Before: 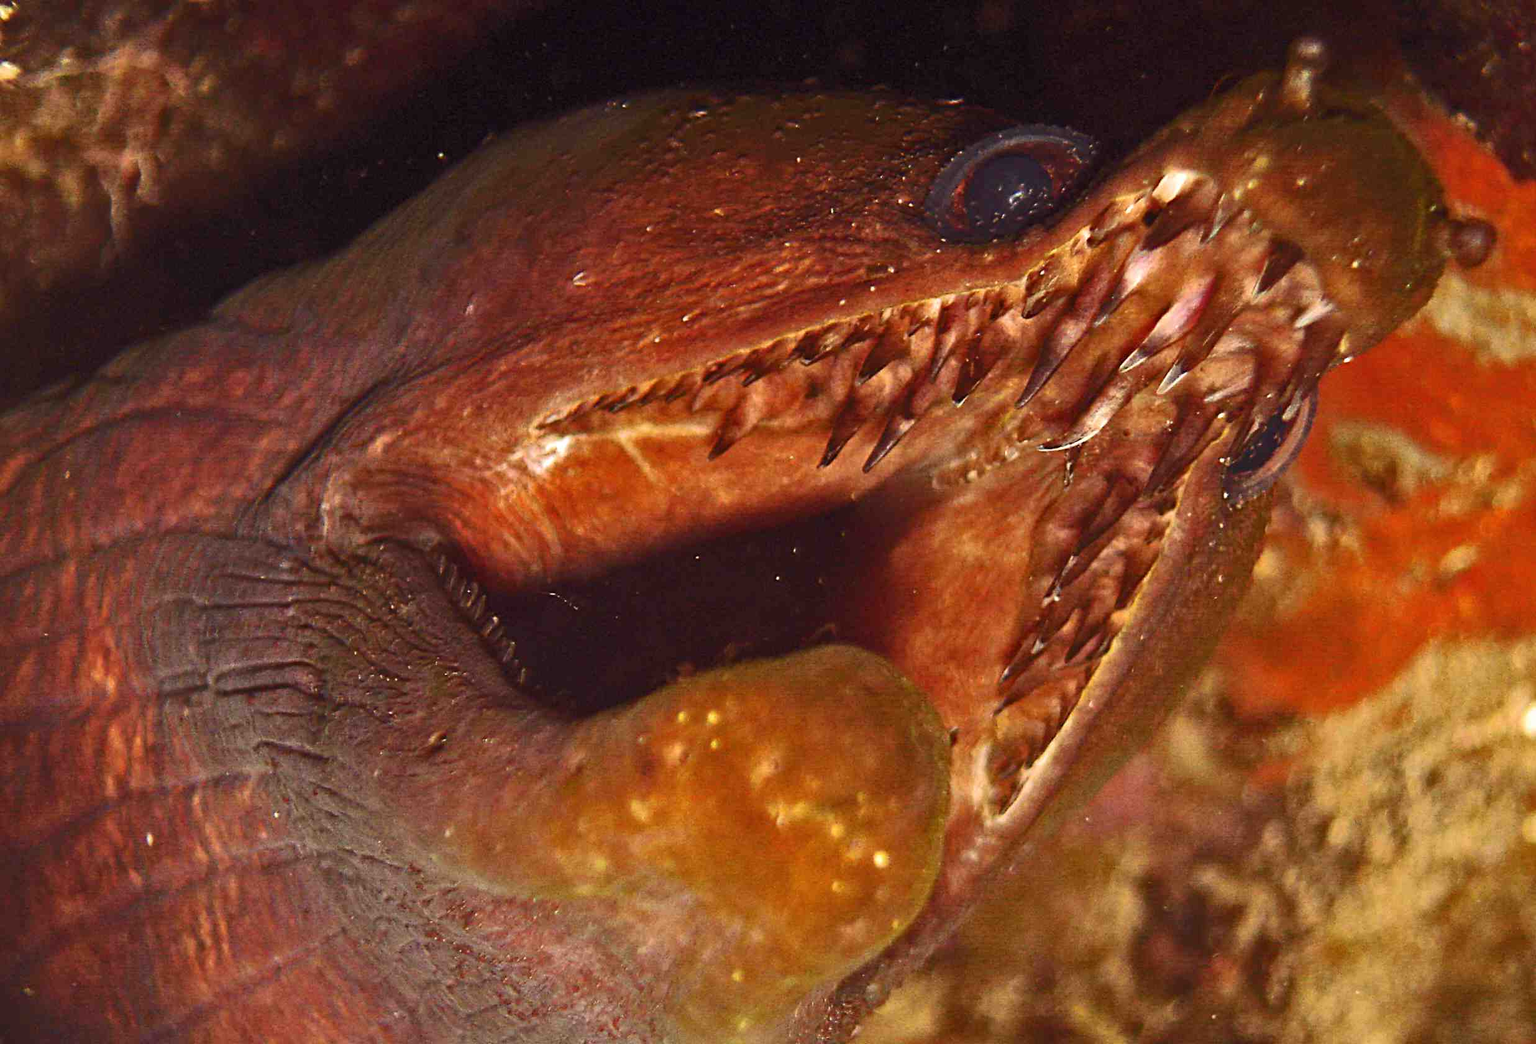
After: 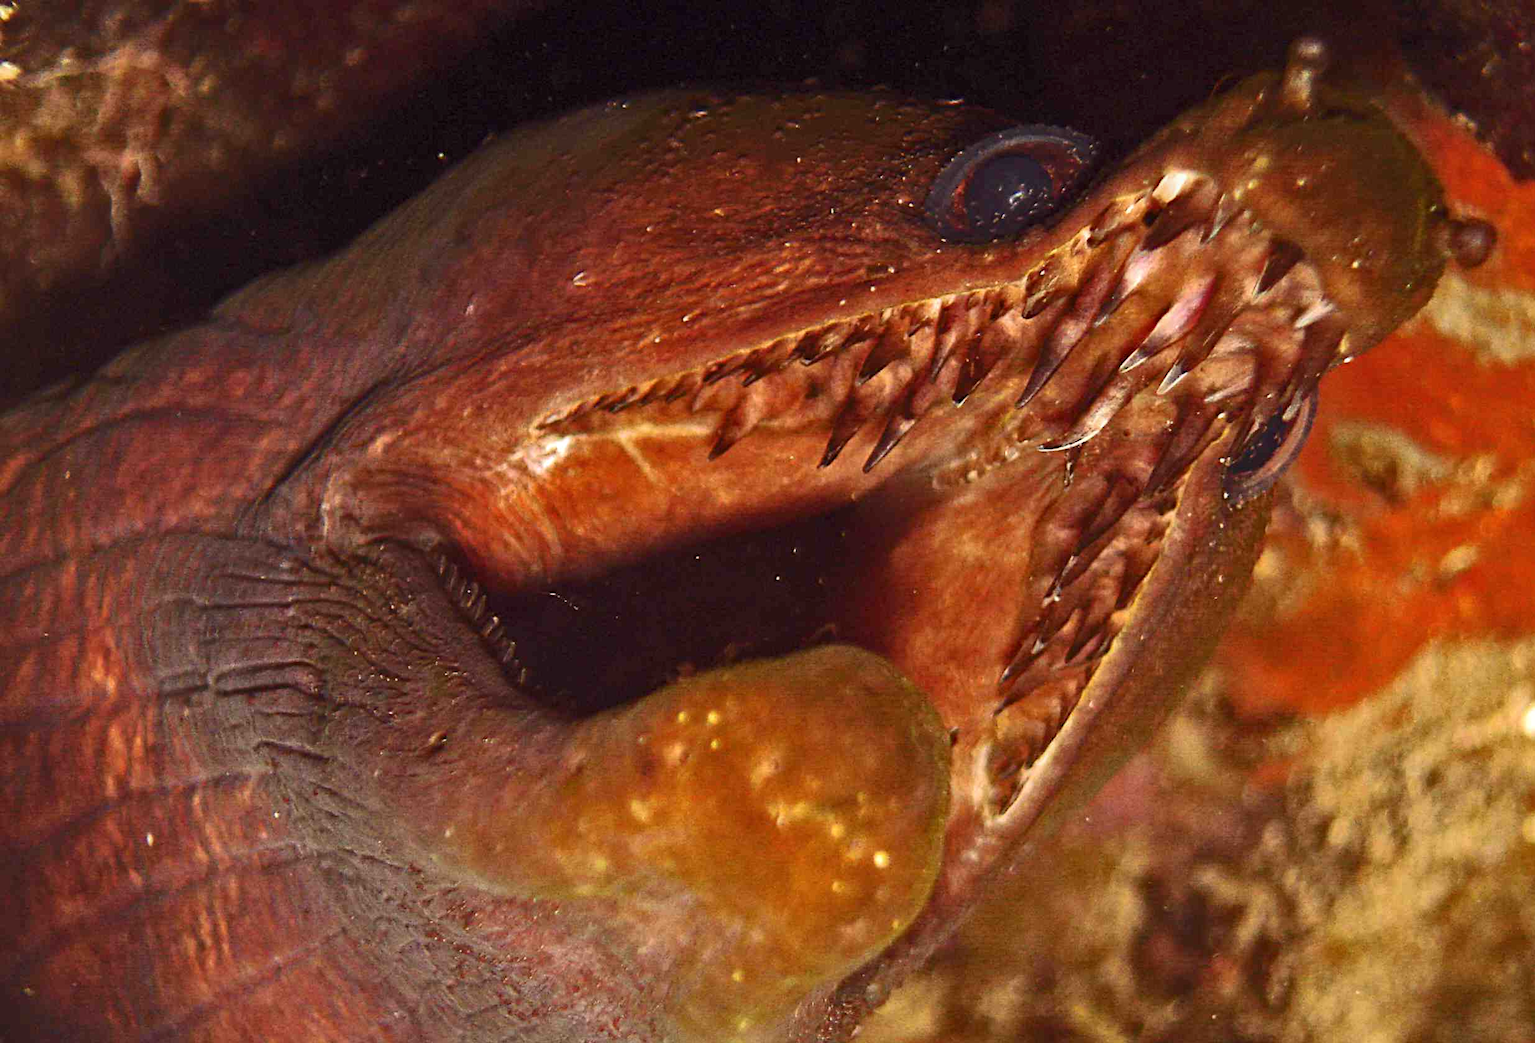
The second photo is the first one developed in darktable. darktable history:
tone equalizer: -8 EV -0.545 EV
local contrast: highlights 62%, shadows 113%, detail 107%, midtone range 0.532
